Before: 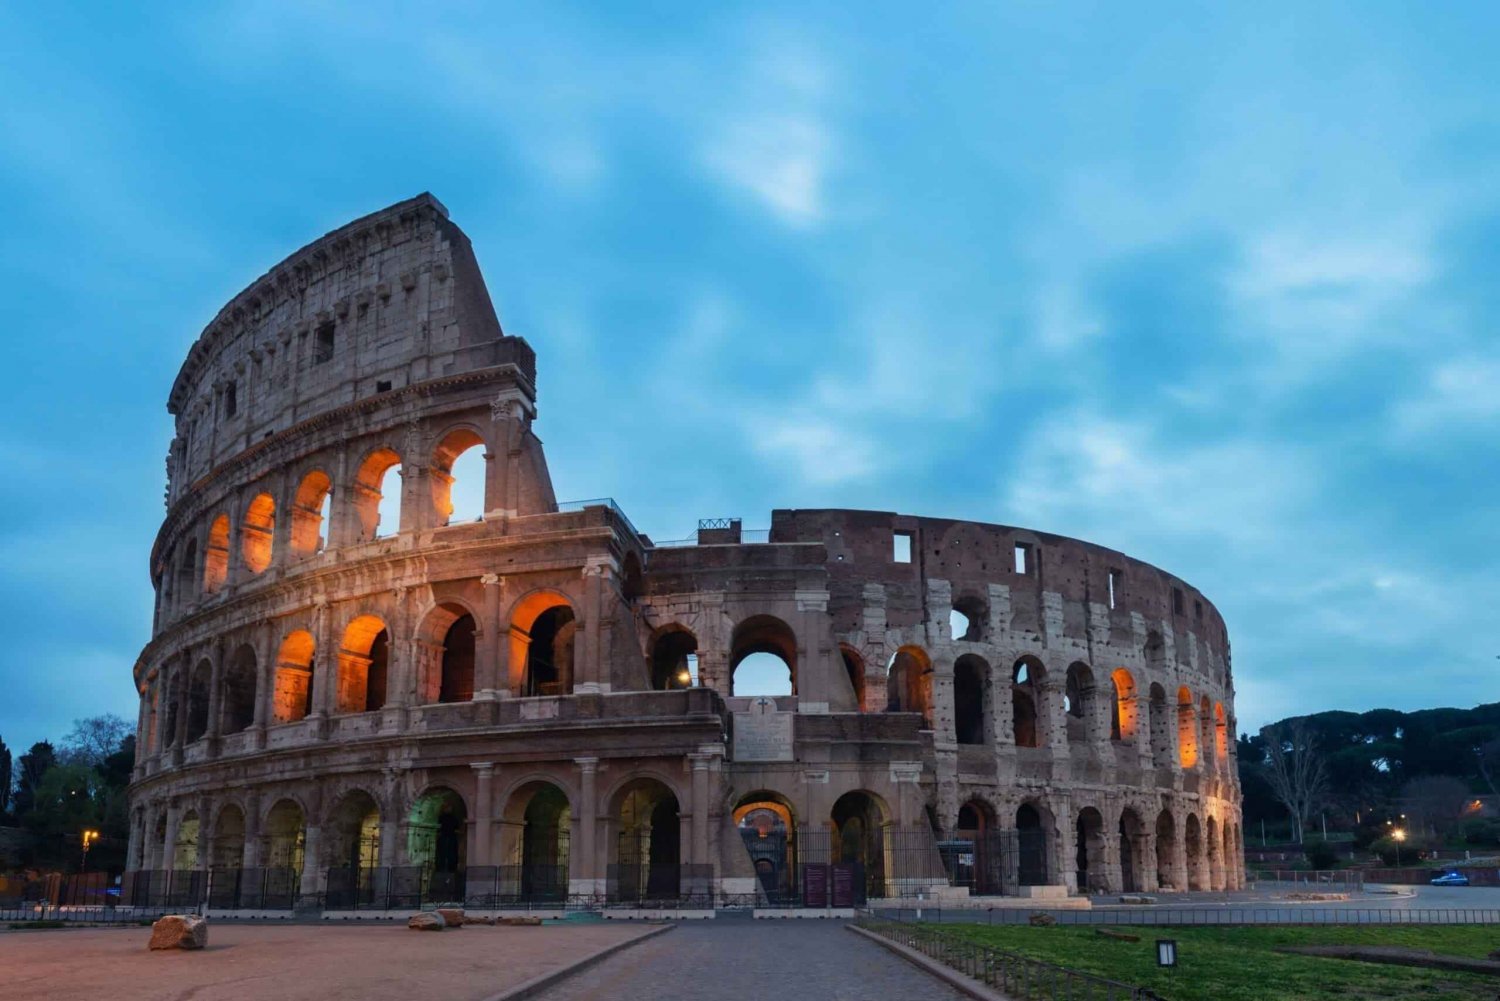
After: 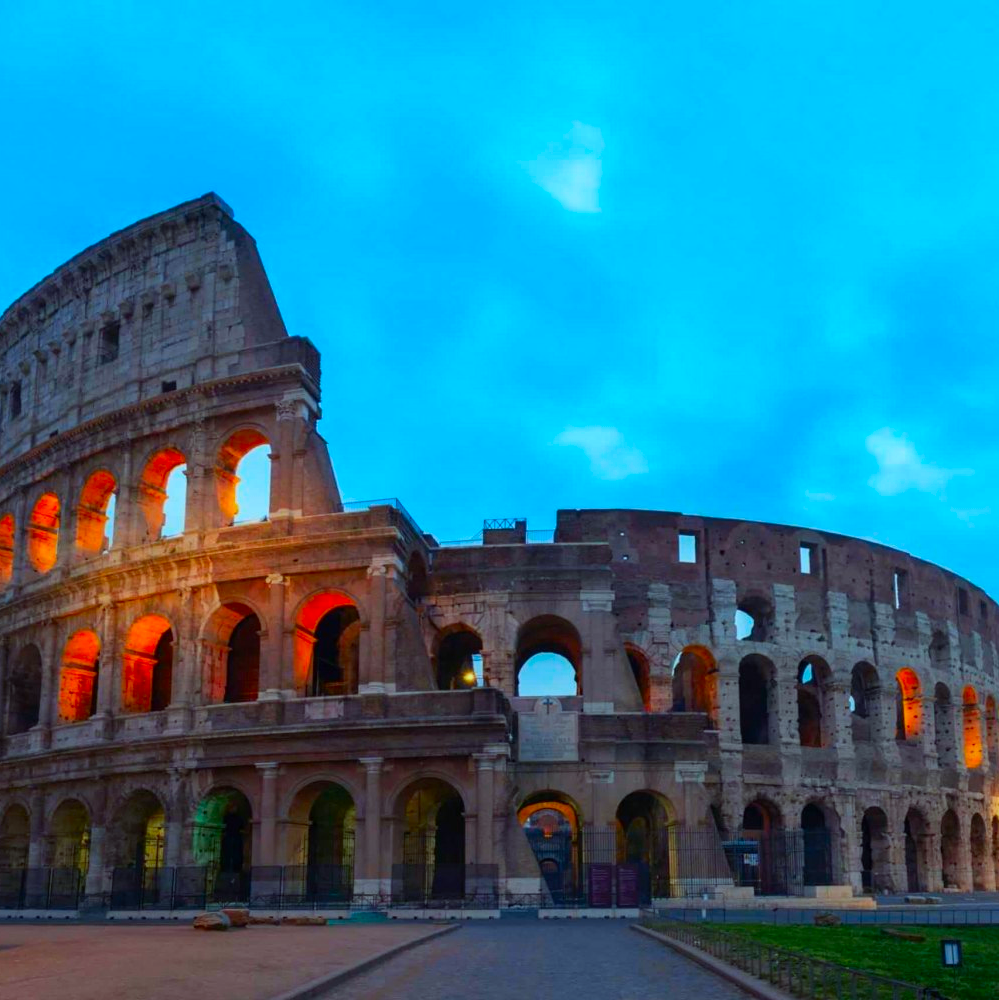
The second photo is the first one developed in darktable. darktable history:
crop and rotate: left 14.436%, right 18.898%
color correction: highlights a* -10.77, highlights b* 9.8, saturation 1.72
white balance: red 1.004, blue 1.096
graduated density: rotation -180°, offset 24.95
